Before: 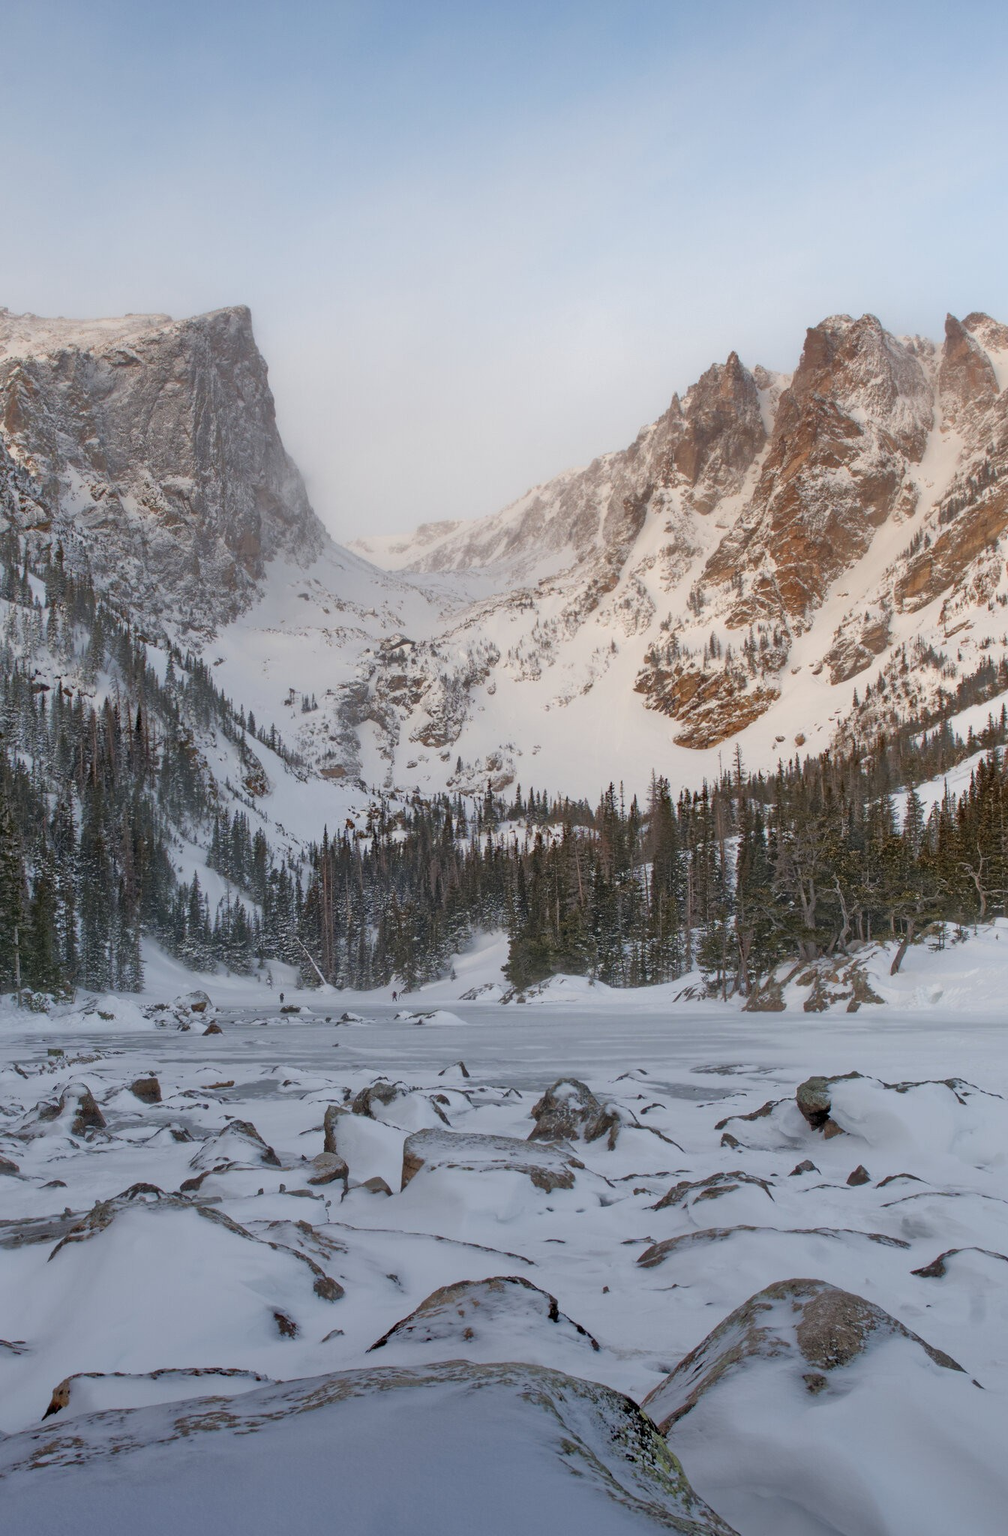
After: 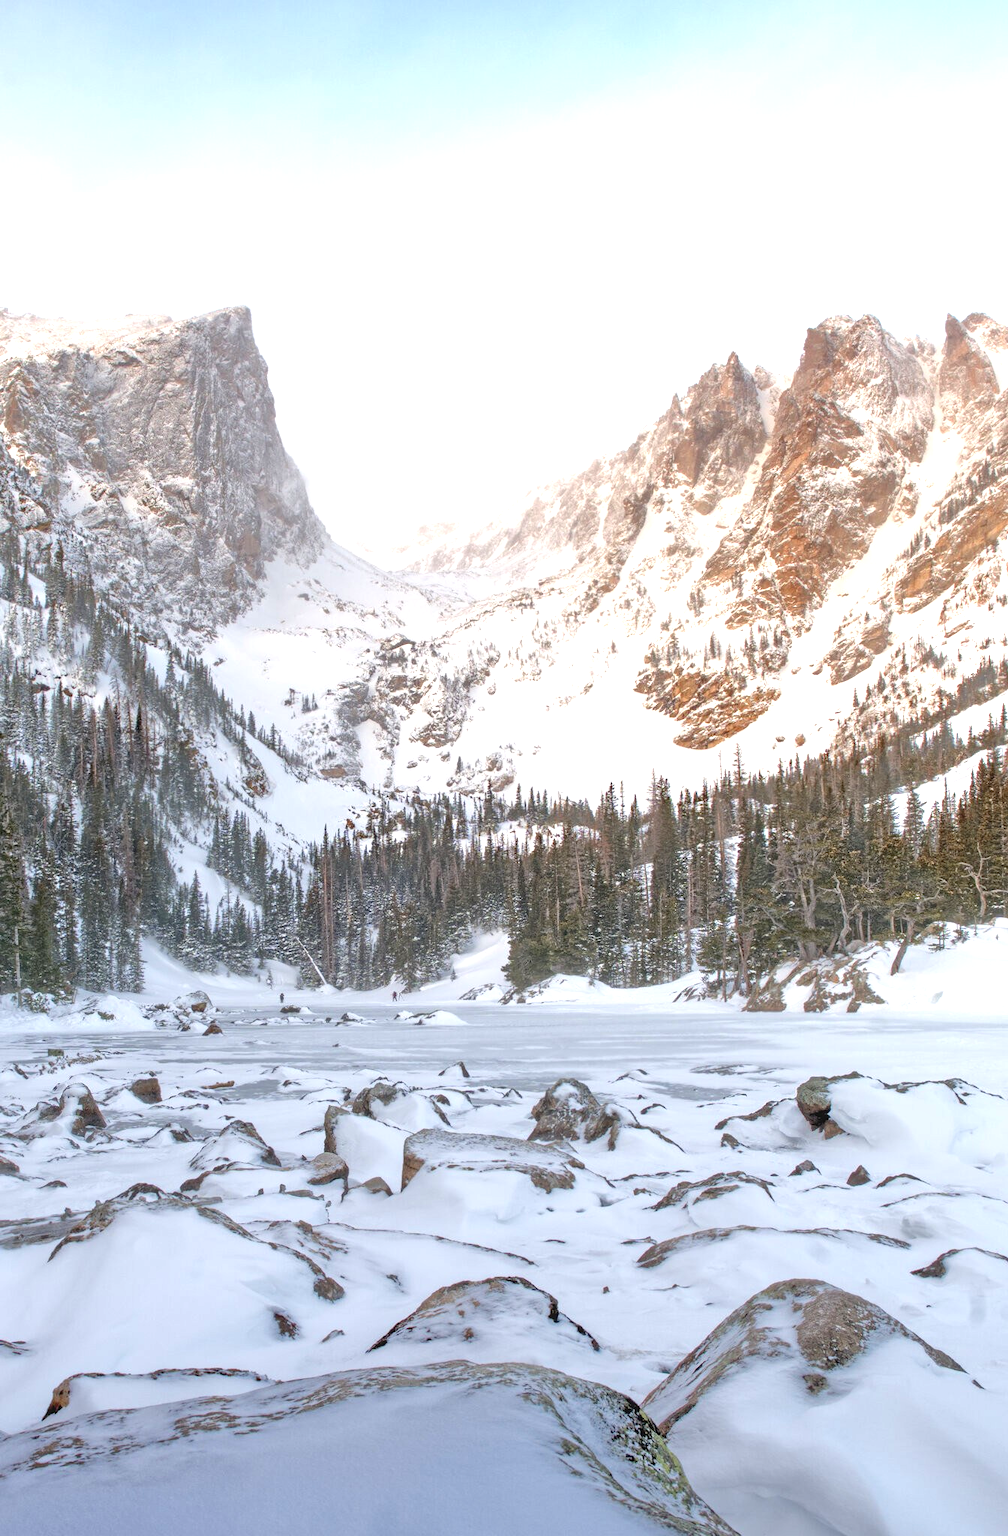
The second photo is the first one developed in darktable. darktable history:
local contrast: detail 109%
exposure: black level correction 0, exposure 1.199 EV, compensate highlight preservation false
